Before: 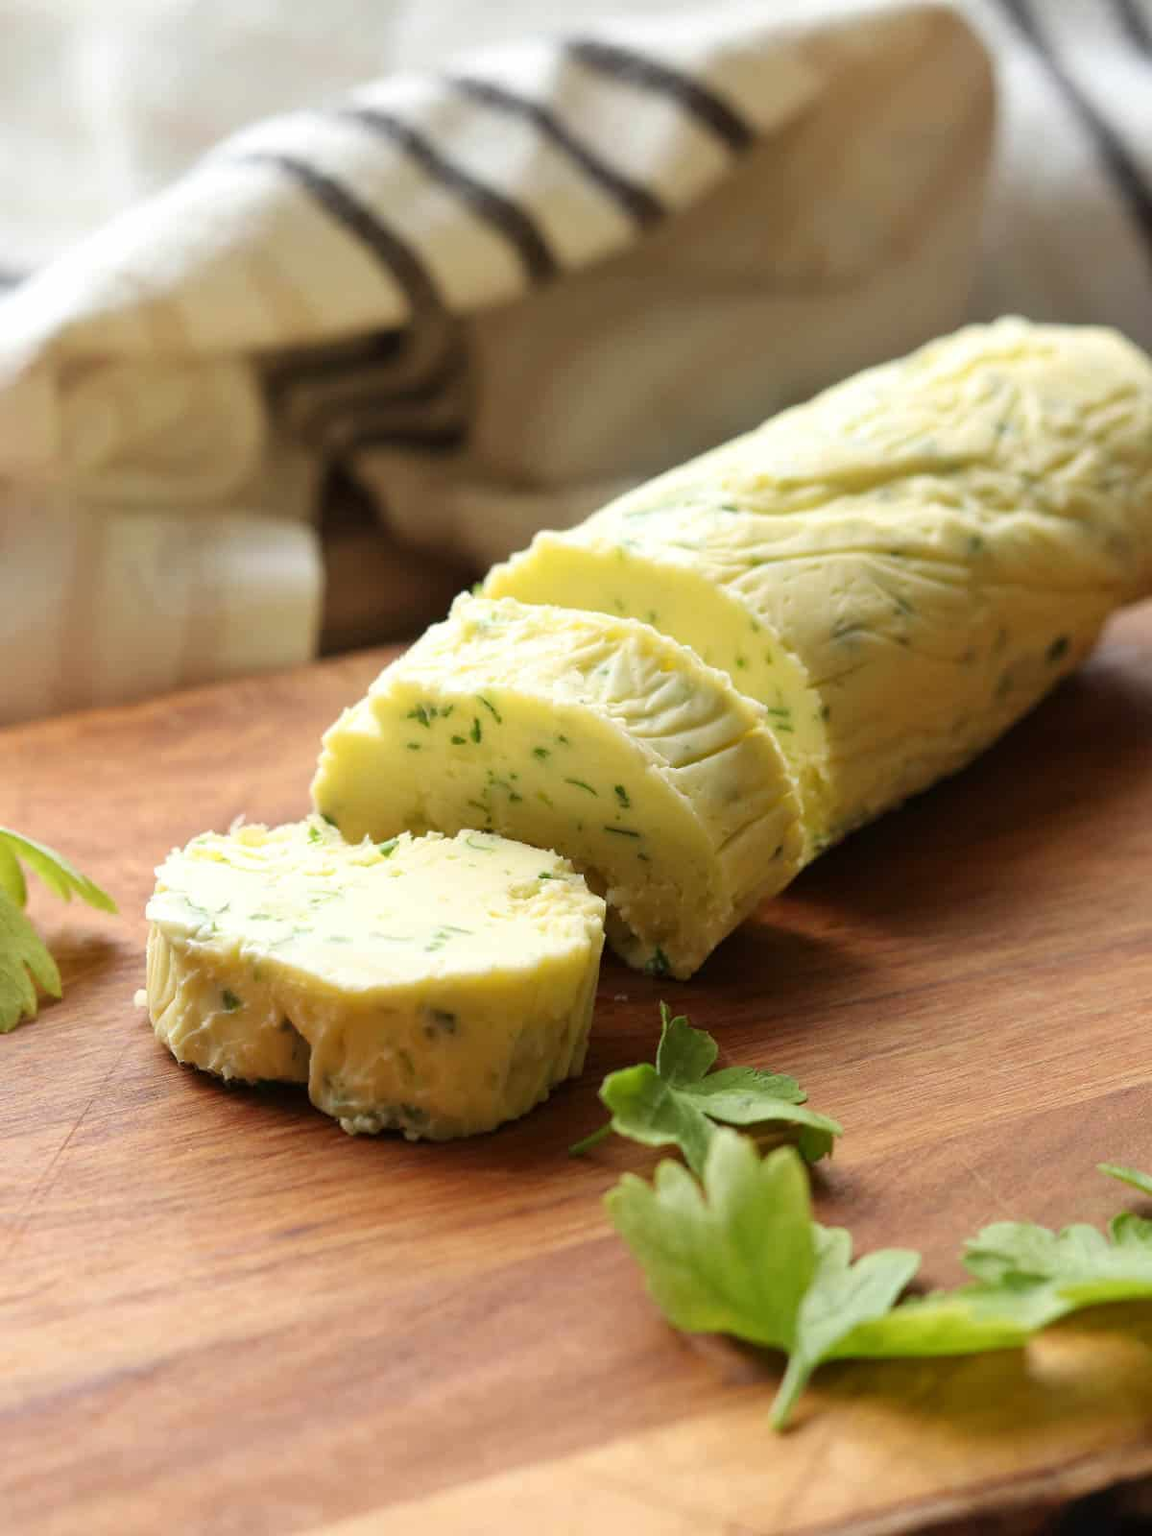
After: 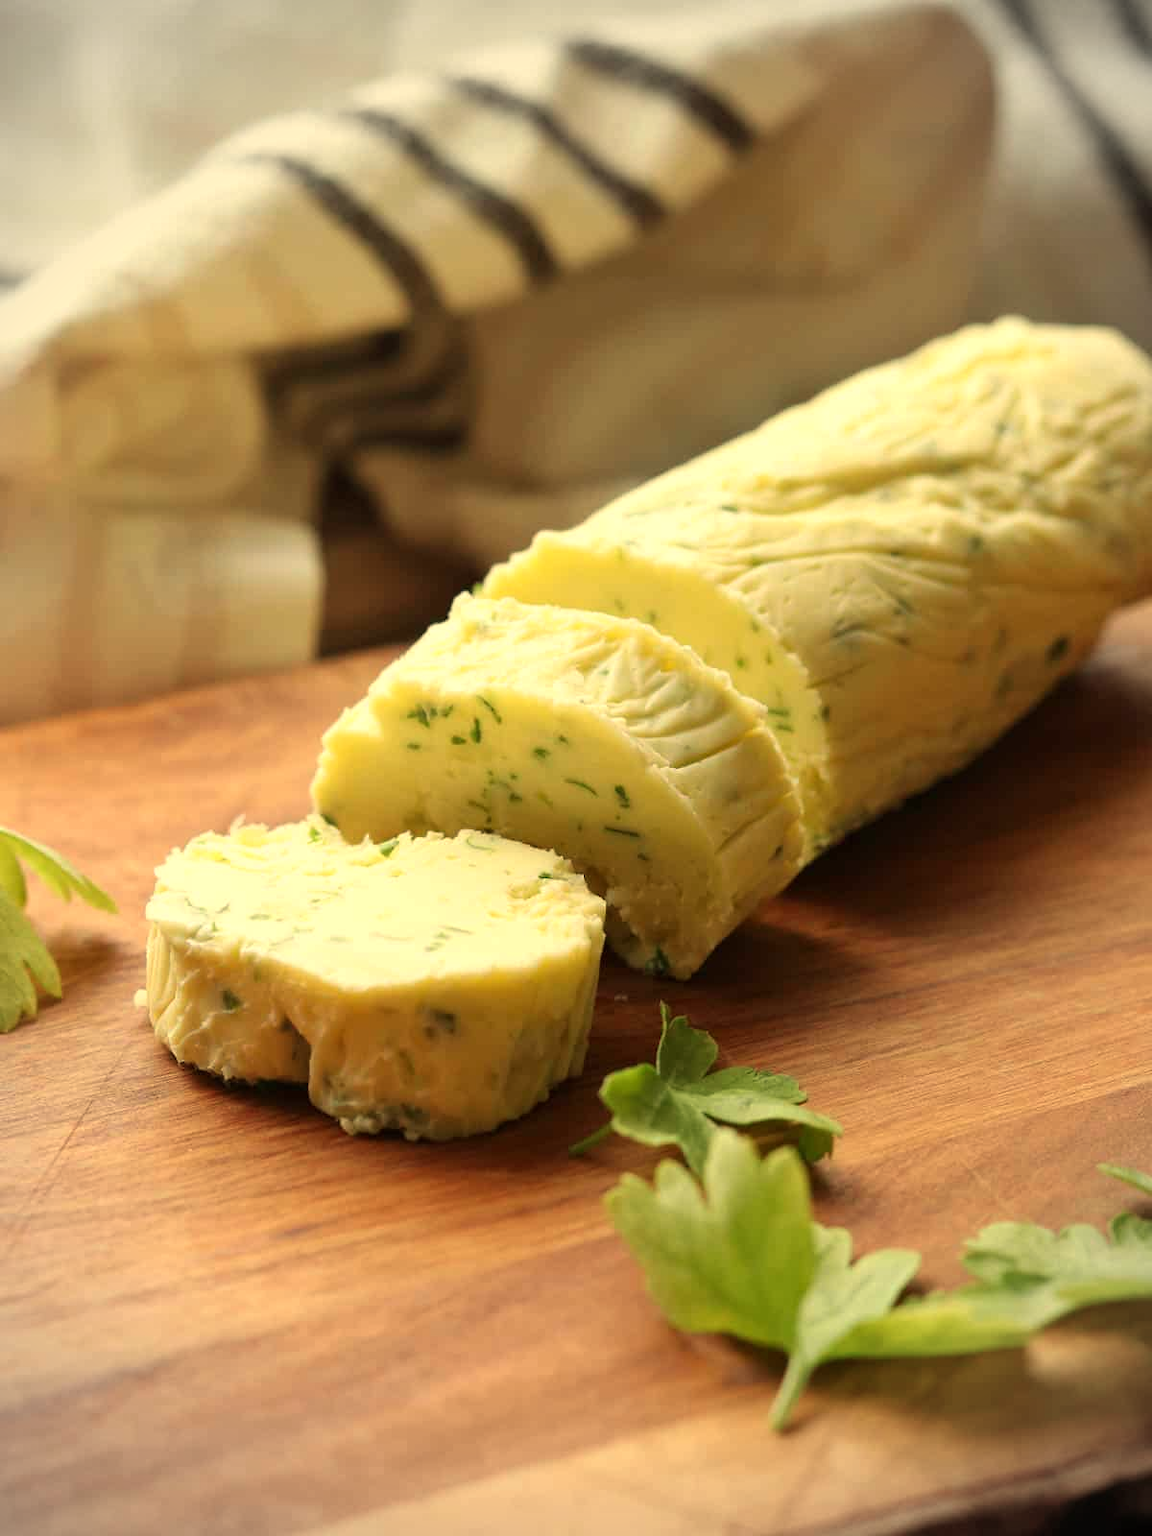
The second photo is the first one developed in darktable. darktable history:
vignetting: on, module defaults
white balance: red 1.08, blue 0.791
